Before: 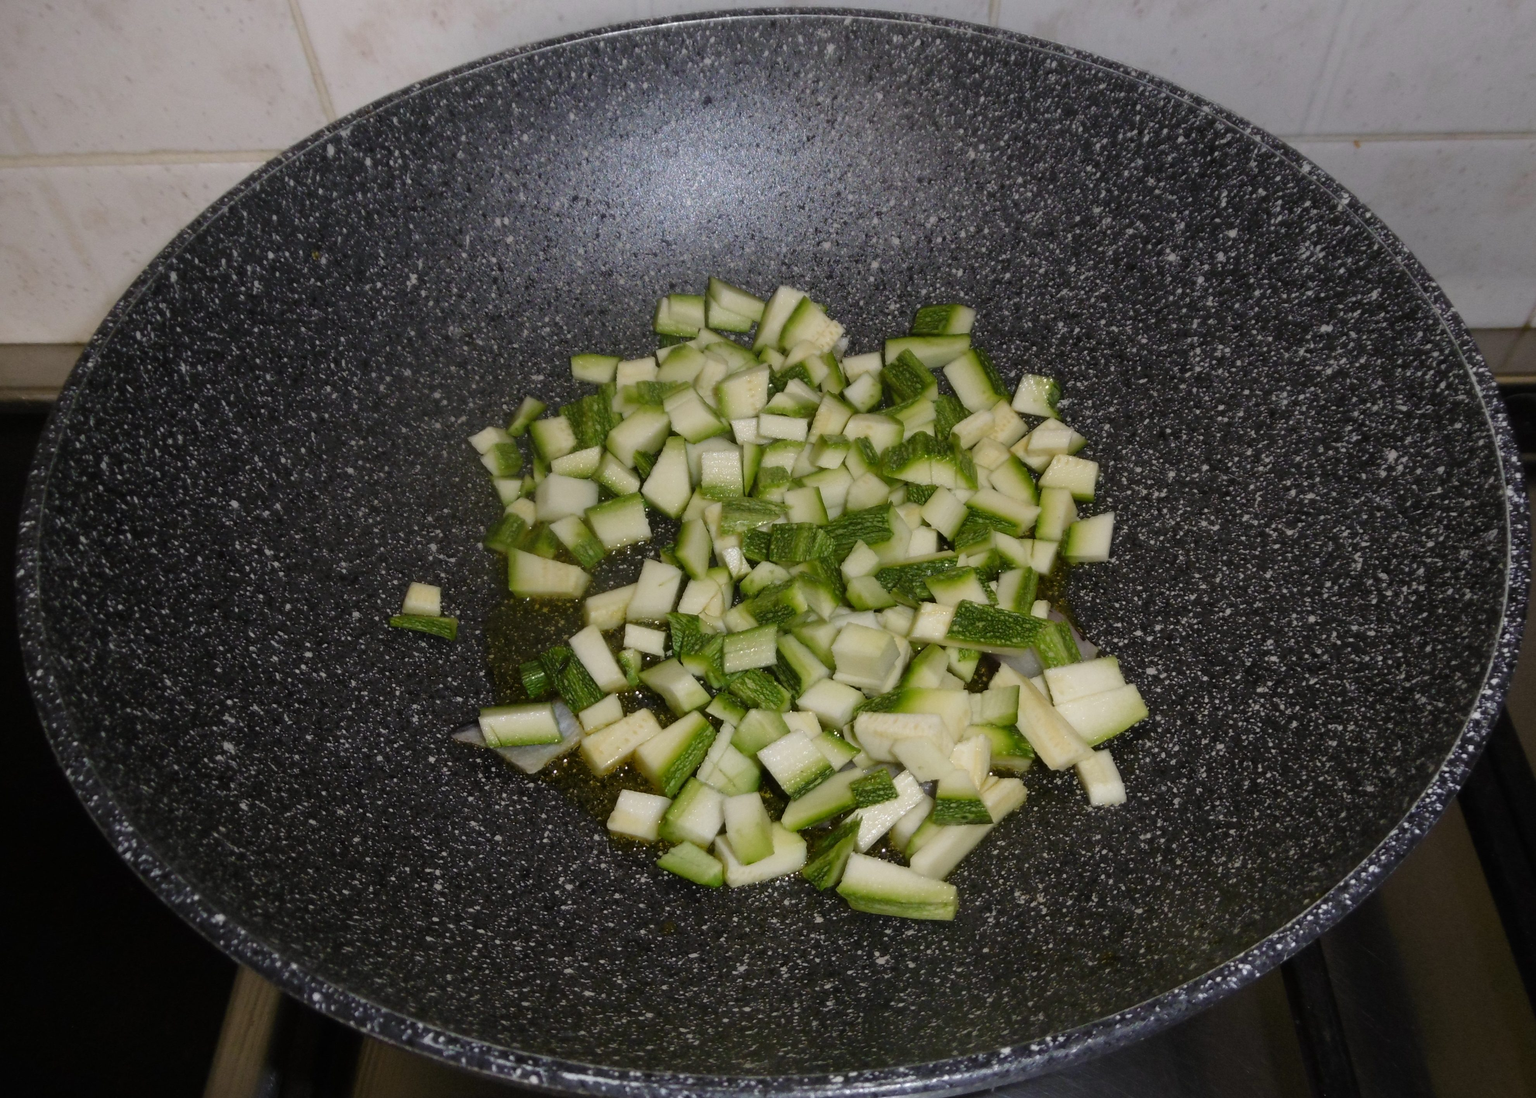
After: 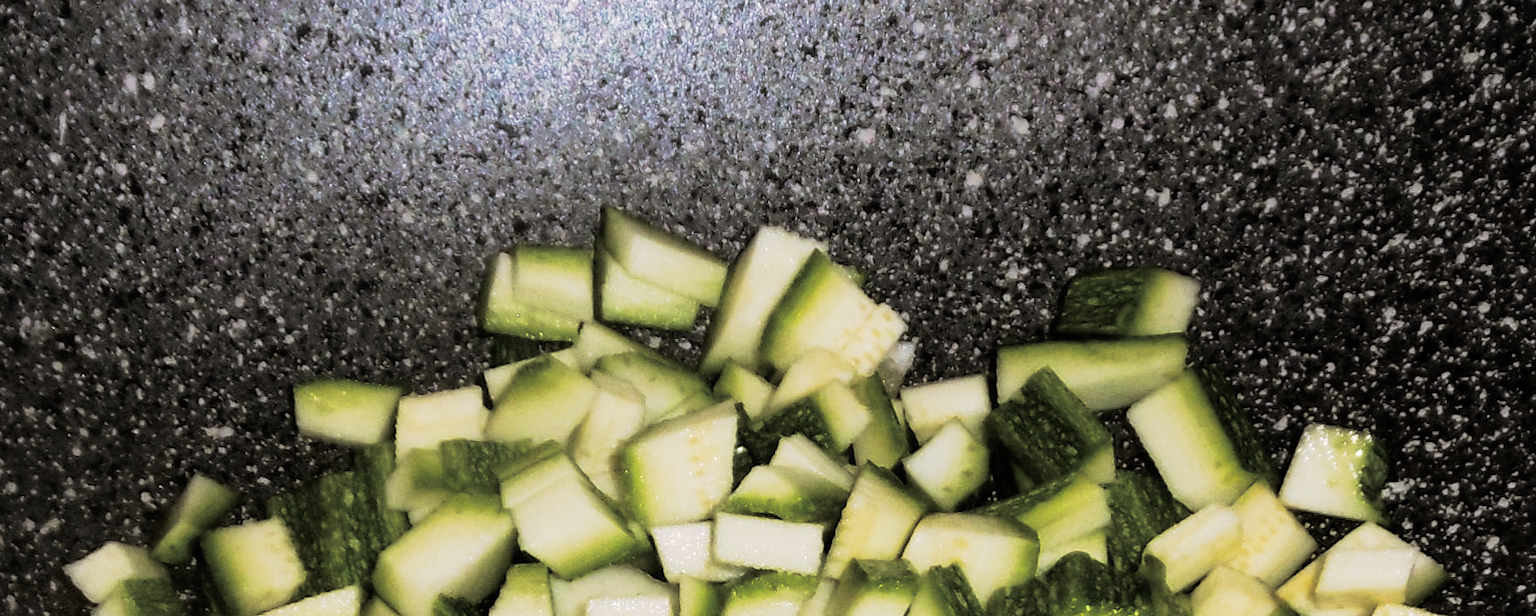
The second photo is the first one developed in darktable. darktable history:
exposure: exposure 0.376 EV, compensate highlight preservation false
crop: left 28.64%, top 16.832%, right 26.637%, bottom 58.055%
split-toning: shadows › hue 46.8°, shadows › saturation 0.17, highlights › hue 316.8°, highlights › saturation 0.27, balance -51.82
tone curve: curves: ch0 [(0, 0) (0.003, 0.001) (0.011, 0.001) (0.025, 0.001) (0.044, 0.001) (0.069, 0.003) (0.1, 0.007) (0.136, 0.013) (0.177, 0.032) (0.224, 0.083) (0.277, 0.157) (0.335, 0.237) (0.399, 0.334) (0.468, 0.446) (0.543, 0.562) (0.623, 0.683) (0.709, 0.801) (0.801, 0.869) (0.898, 0.918) (1, 1)], preserve colors none
